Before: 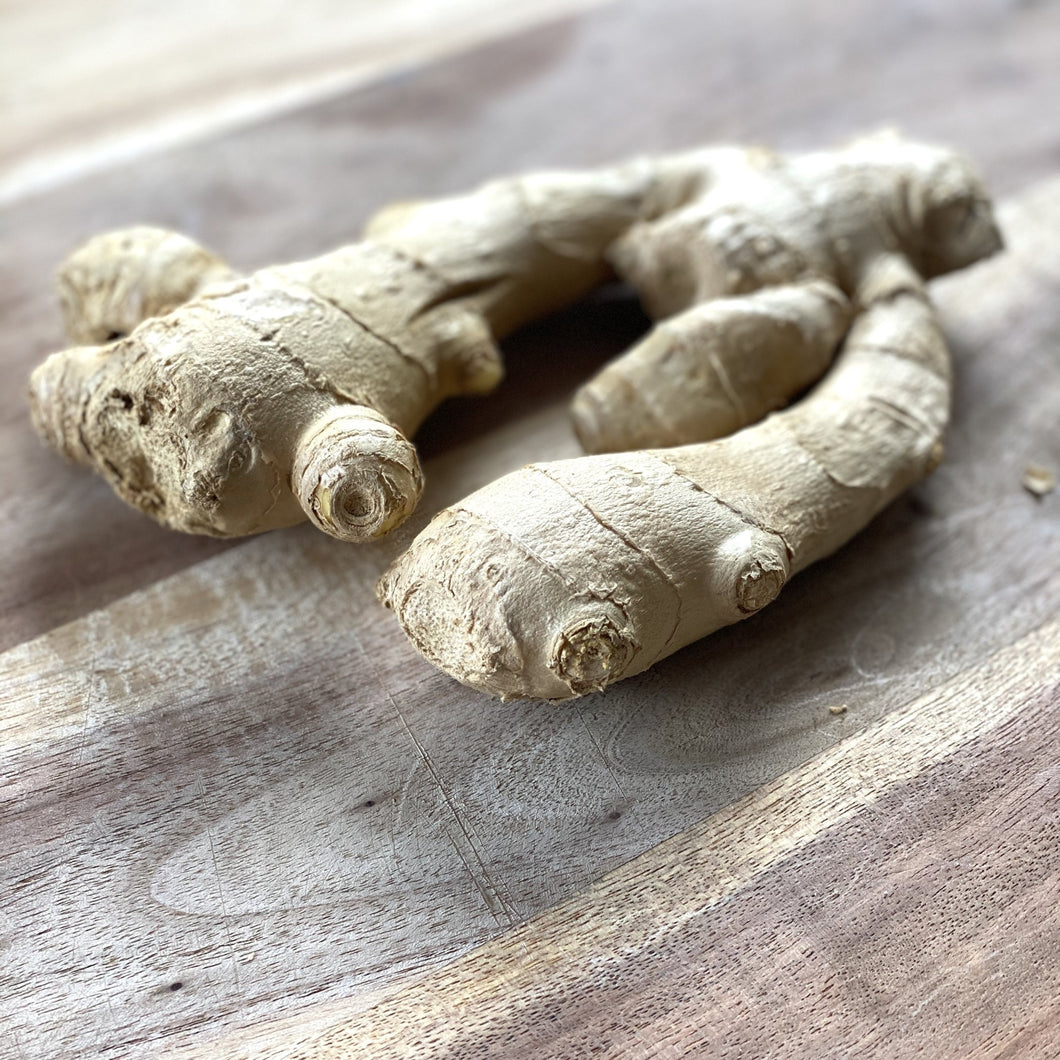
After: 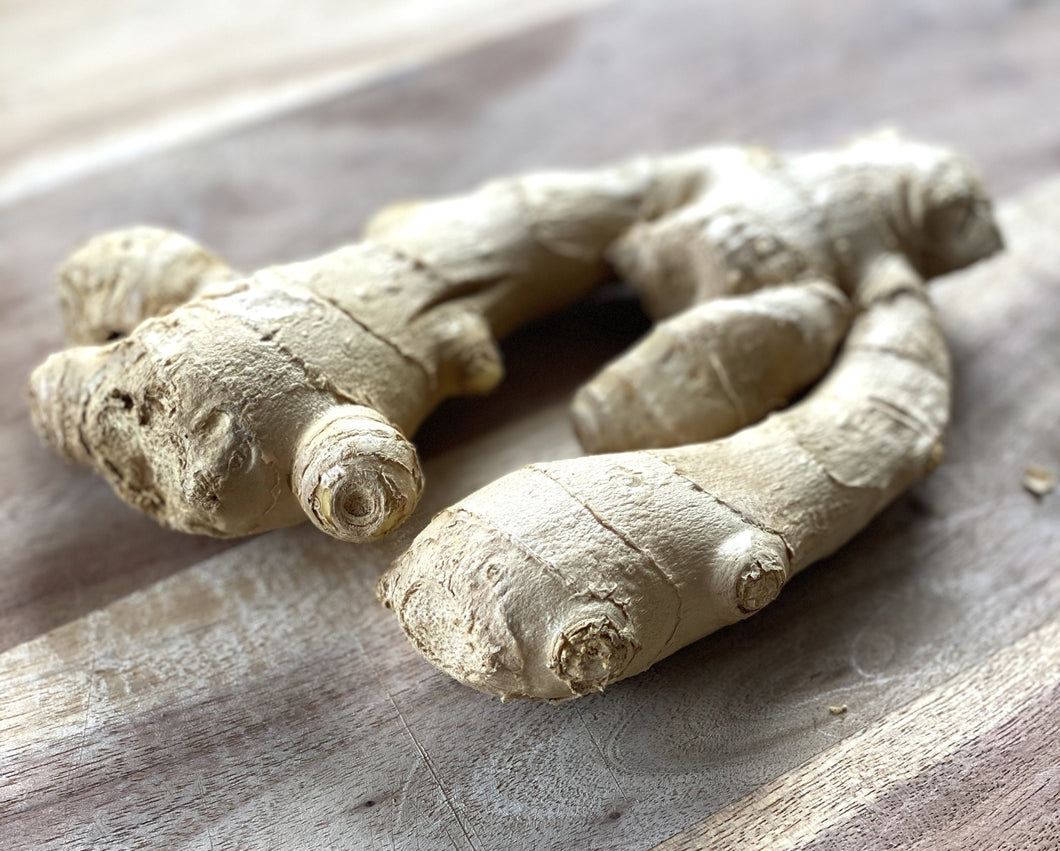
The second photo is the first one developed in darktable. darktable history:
crop: bottom 19.688%
